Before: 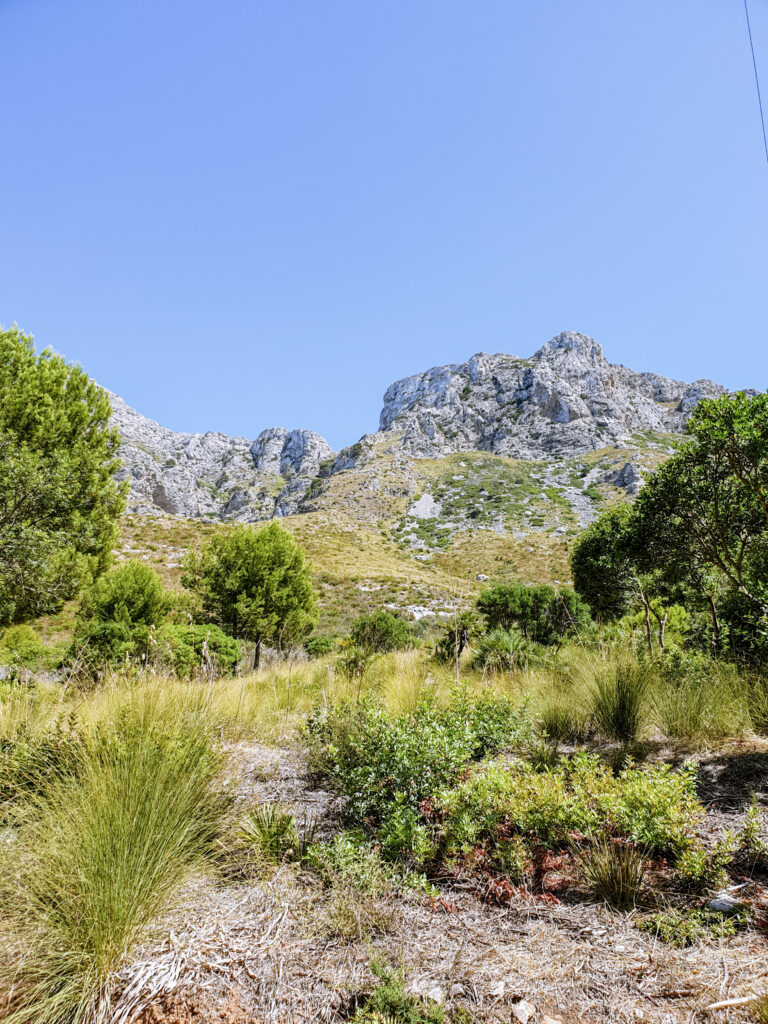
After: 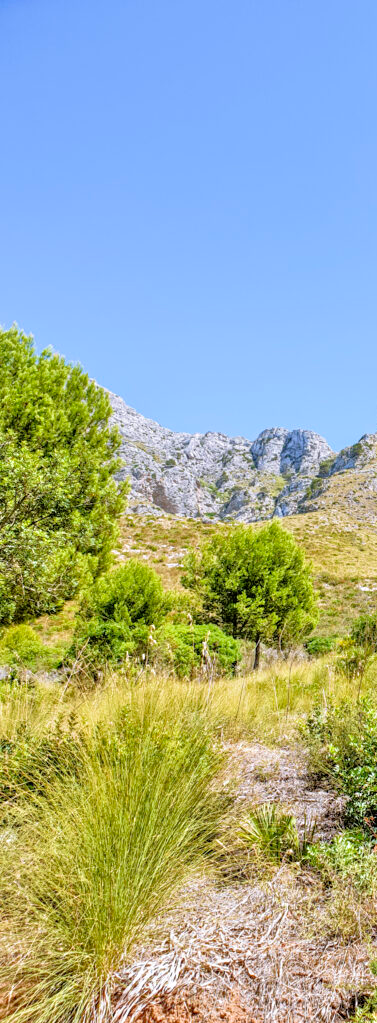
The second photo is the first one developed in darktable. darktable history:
tone equalizer: -7 EV 0.15 EV, -6 EV 0.6 EV, -5 EV 1.15 EV, -4 EV 1.33 EV, -3 EV 1.15 EV, -2 EV 0.6 EV, -1 EV 0.15 EV, mask exposure compensation -0.5 EV
crop and rotate: left 0%, top 0%, right 50.845%
exposure: black level correction 0.001, compensate highlight preservation false
velvia: on, module defaults
